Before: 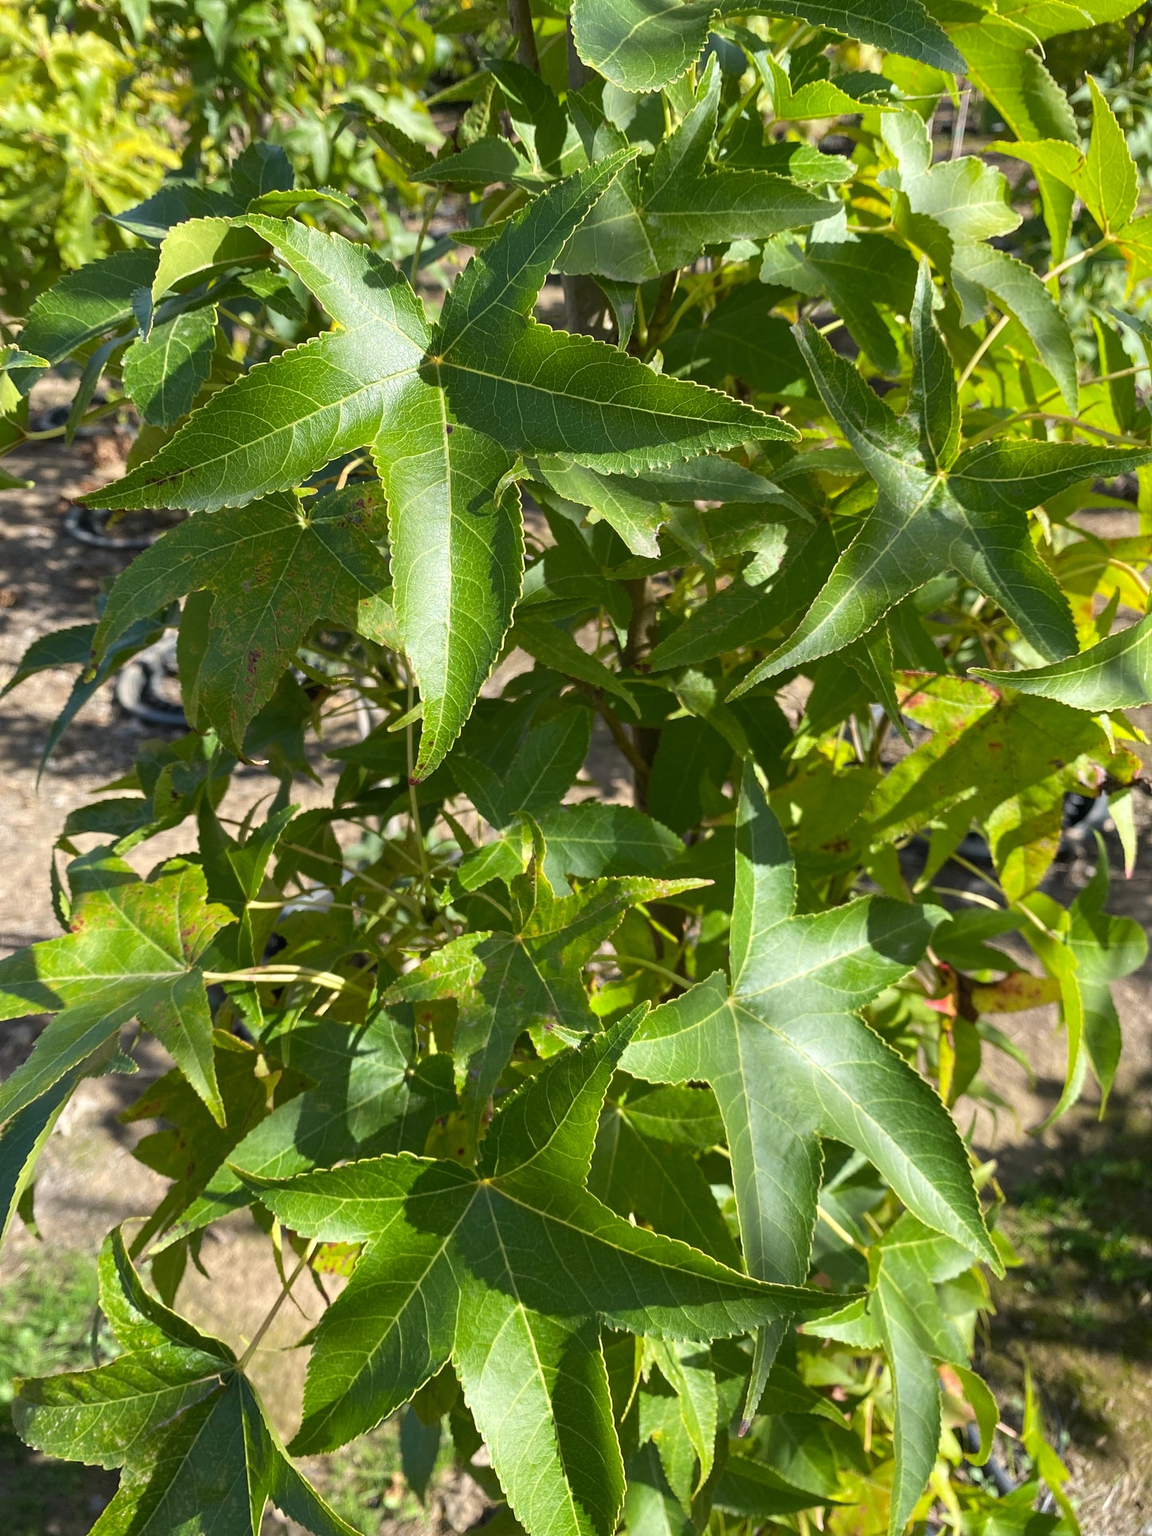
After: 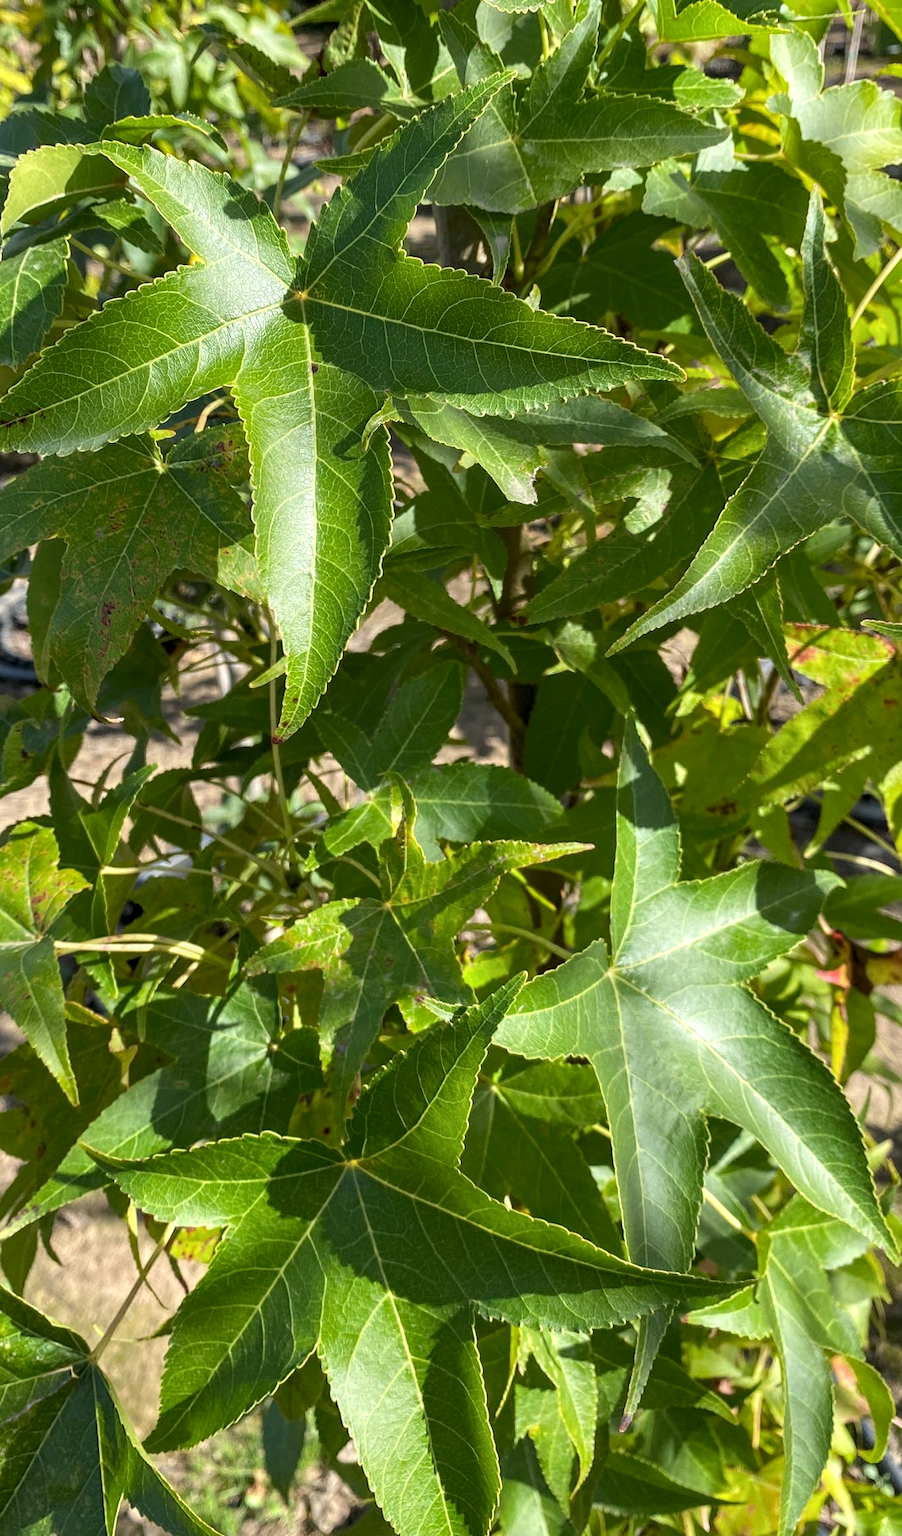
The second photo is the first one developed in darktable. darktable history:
local contrast: on, module defaults
crop and rotate: left 13.15%, top 5.251%, right 12.609%
exposure: black level correction 0.001, compensate highlight preservation false
